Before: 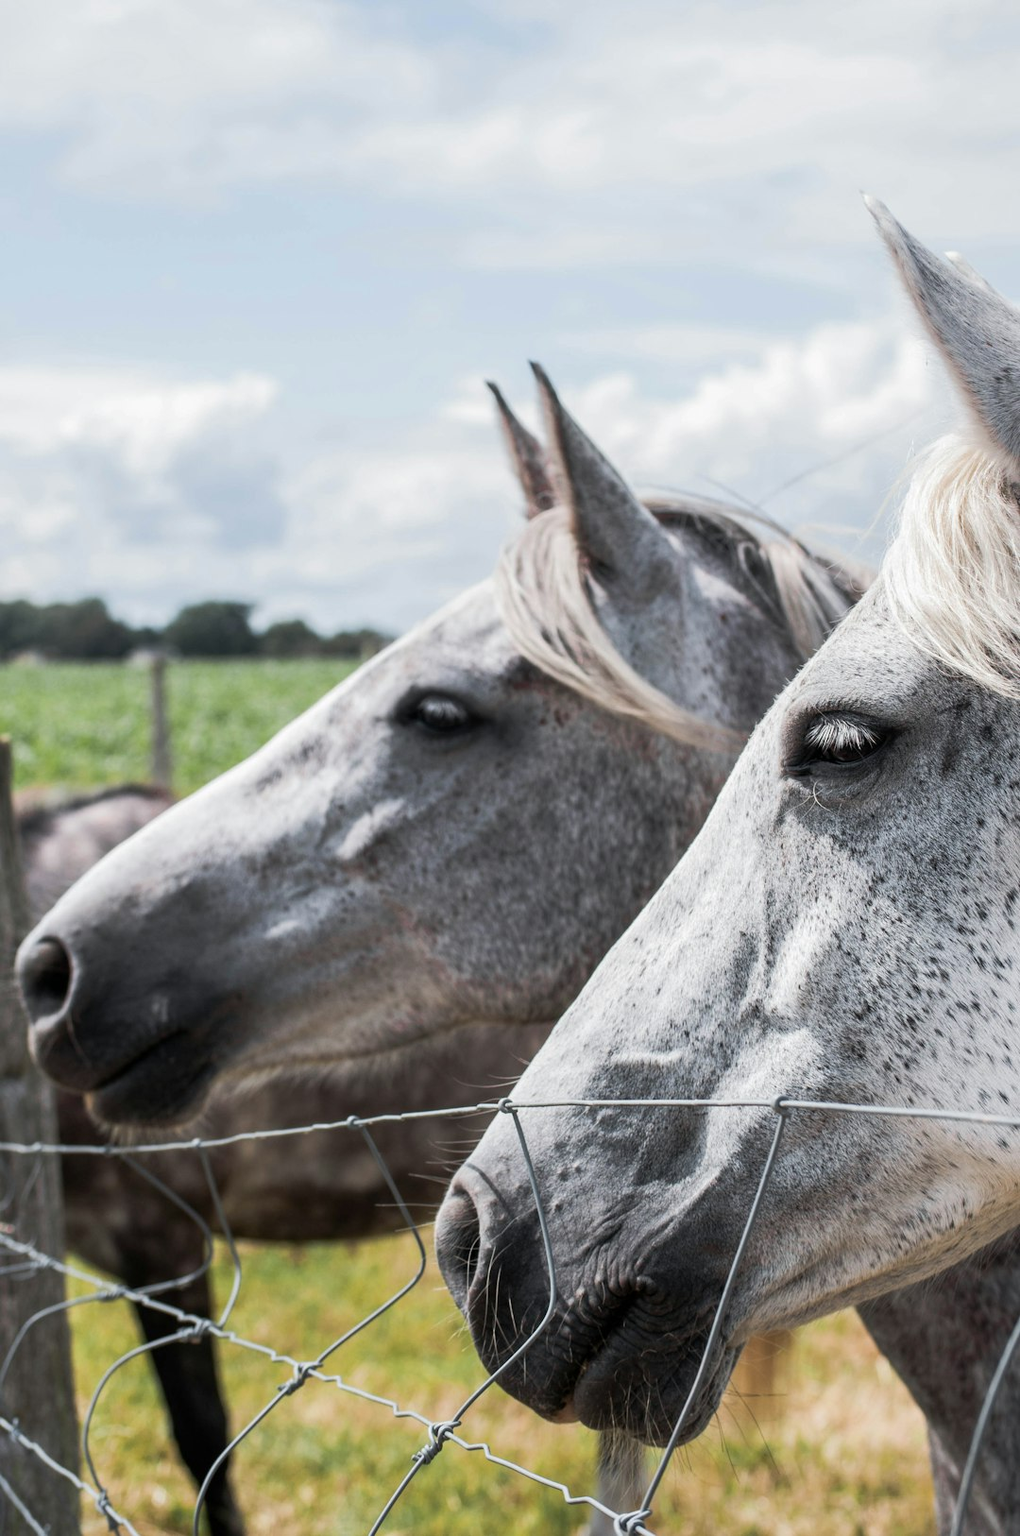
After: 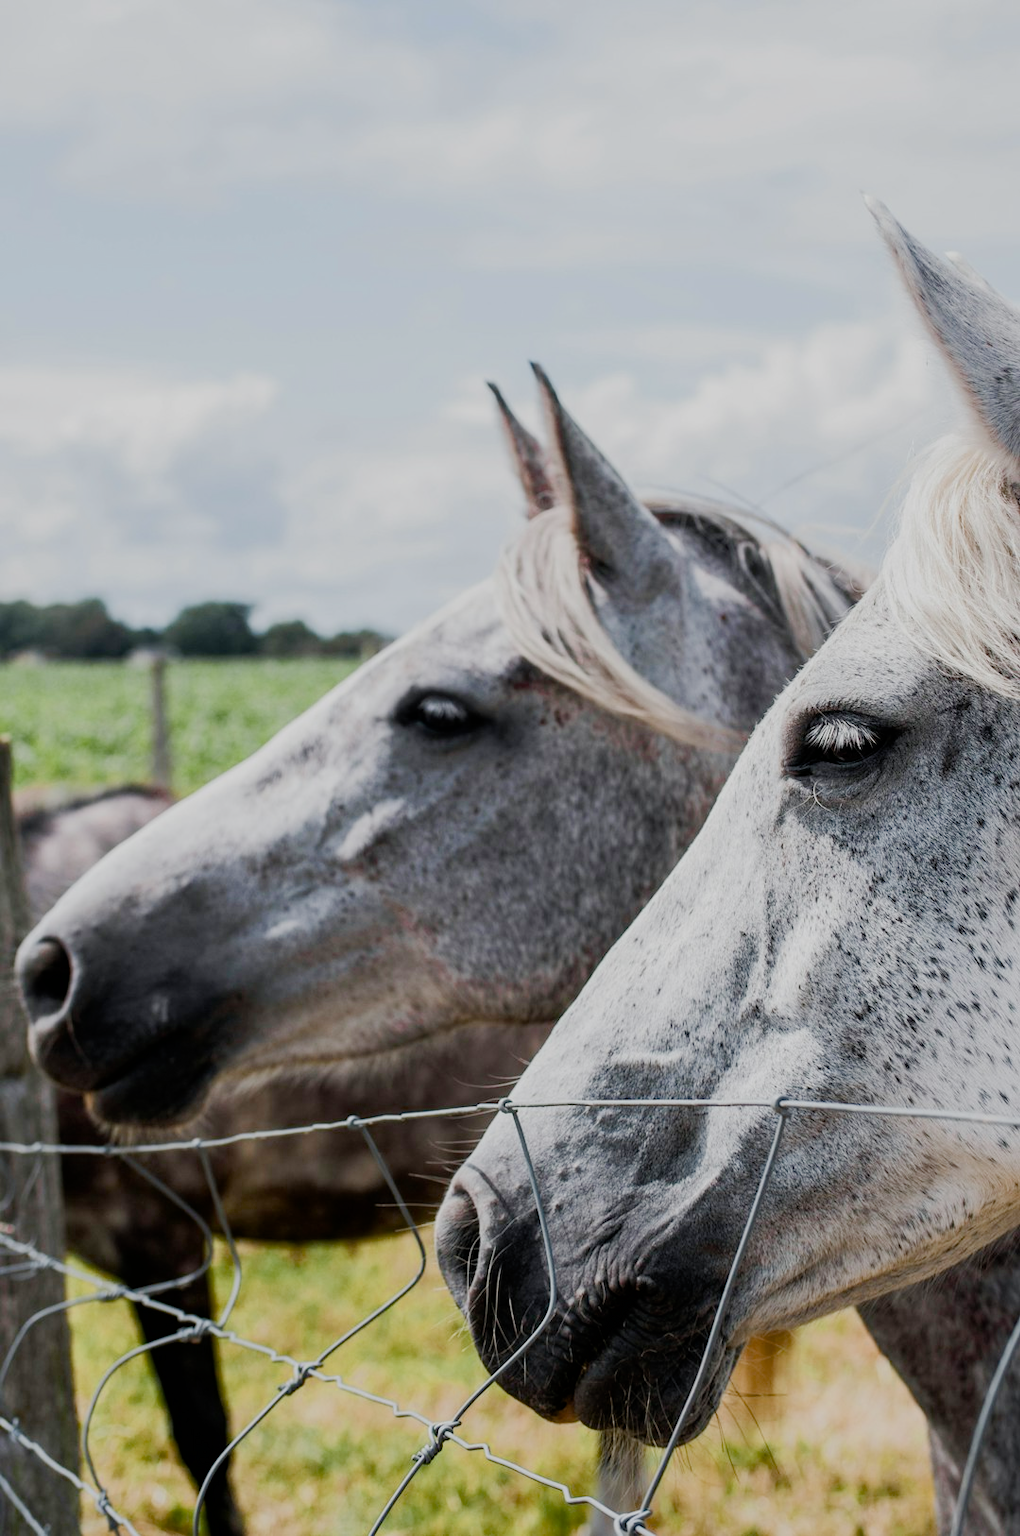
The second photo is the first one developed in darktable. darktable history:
color balance rgb: global offset › hue 170.11°, linear chroma grading › global chroma 18.603%, perceptual saturation grading › global saturation 20%, perceptual saturation grading › highlights -50.168%, perceptual saturation grading › shadows 30.094%, saturation formula JzAzBz (2021)
filmic rgb: black relative exposure -7.65 EV, white relative exposure 4.56 EV, hardness 3.61
